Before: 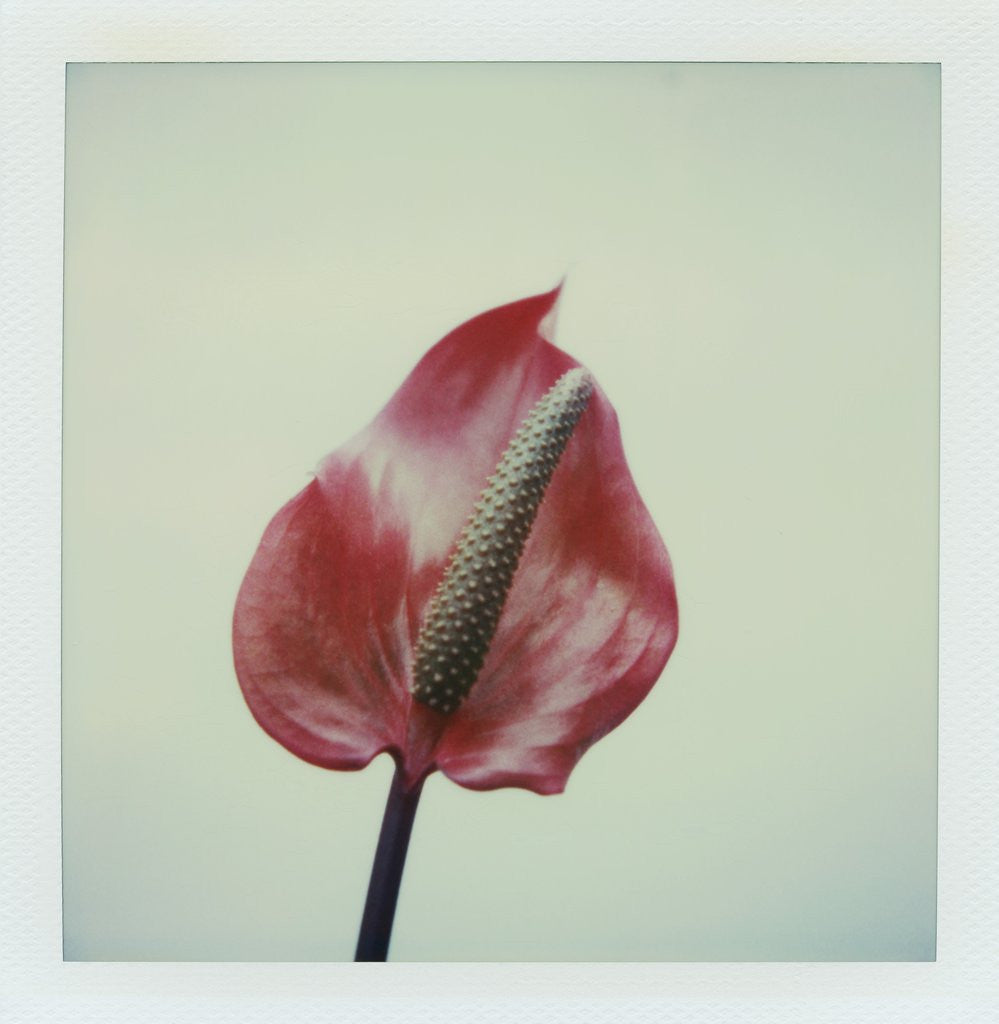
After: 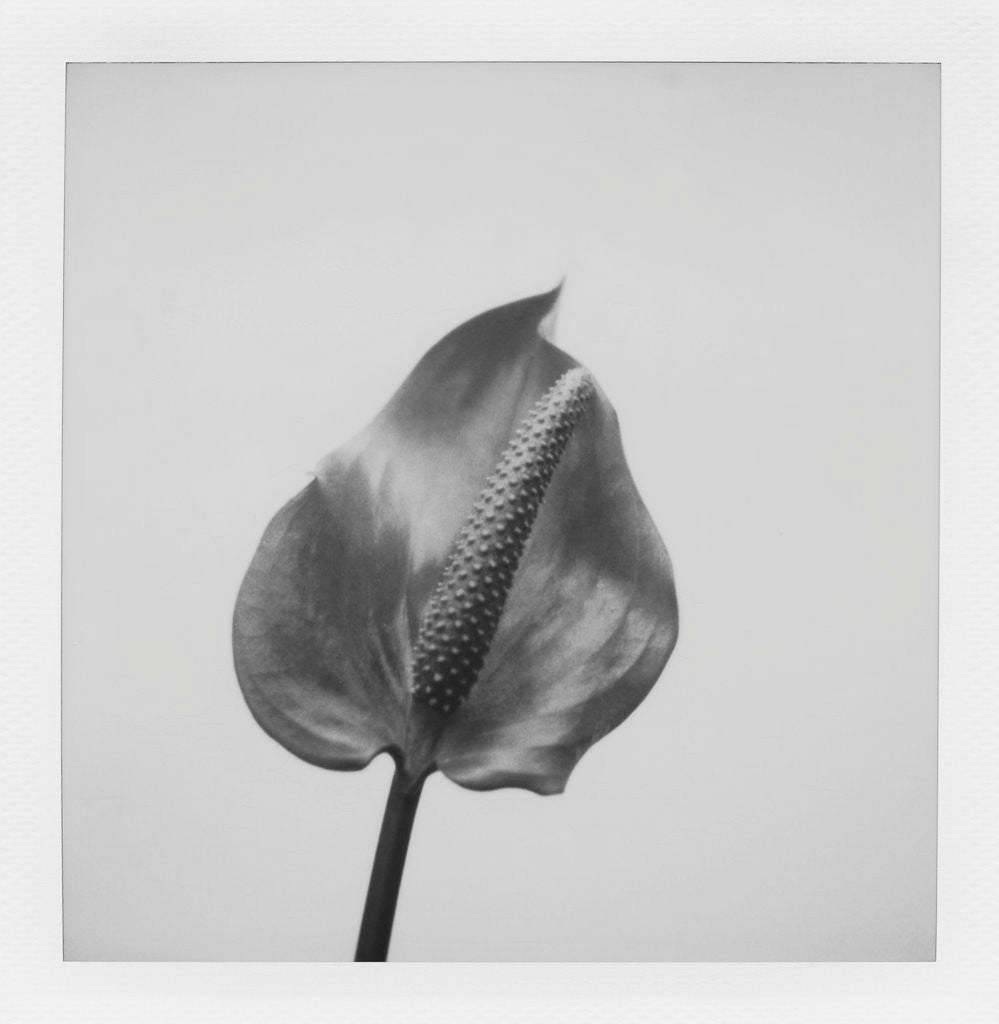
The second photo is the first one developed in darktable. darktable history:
tone curve: curves: ch0 [(0, 0) (0.003, 0.049) (0.011, 0.051) (0.025, 0.055) (0.044, 0.065) (0.069, 0.081) (0.1, 0.11) (0.136, 0.15) (0.177, 0.195) (0.224, 0.242) (0.277, 0.308) (0.335, 0.375) (0.399, 0.436) (0.468, 0.5) (0.543, 0.574) (0.623, 0.665) (0.709, 0.761) (0.801, 0.851) (0.898, 0.933) (1, 1)], preserve colors none
color look up table: target L [96.54, 81.69, 82.76, 80.97, 72.21, 72.58, 55.28, 47.64, 33.18, 25.76, 200.55, 85.98, 83.84, 75.52, 63.22, 65.99, 63.98, 58.64, 64.48, 55.02, 44.82, 36.57, 42.78, 23.97, 21.7, 23.52, 90.24, 77.71, 74.42, 75.88, 84.91, 72.21, 72.21, 81.33, 49.64, 80.24, 39.07, 37.82, 26.8, 34.45, 4.316, 89.88, 88.12, 88.82, 67.74, 71.47, 51.49, 35.3, 39.07], target a [-0.003, 0.001, 0 ×4, 0.001, 0 ×4, -0.001, 0, 0, 0.001, 0.001, 0, 0, 0.001, 0.001, -0.001, 0 ×5, -0.001, 0 ×15, -0.003, -0.003, 0, 0, 0.001, 0, 0], target b [0.024, 0.001 ×5, -0.005, 0.001, 0.001, 0.001, 0, 0.002, 0.001, 0.001, -0.005, -0.005, 0.001, 0.001, -0.005, -0.005, 0.014, 0.001, 0.001, 0, 0, -0.002, 0.001 ×12, -0.003, 0.001, 0, 0.001, 0.024, 0.024, 0.001, 0.001, -0.005, 0.001, 0.001], num patches 49
